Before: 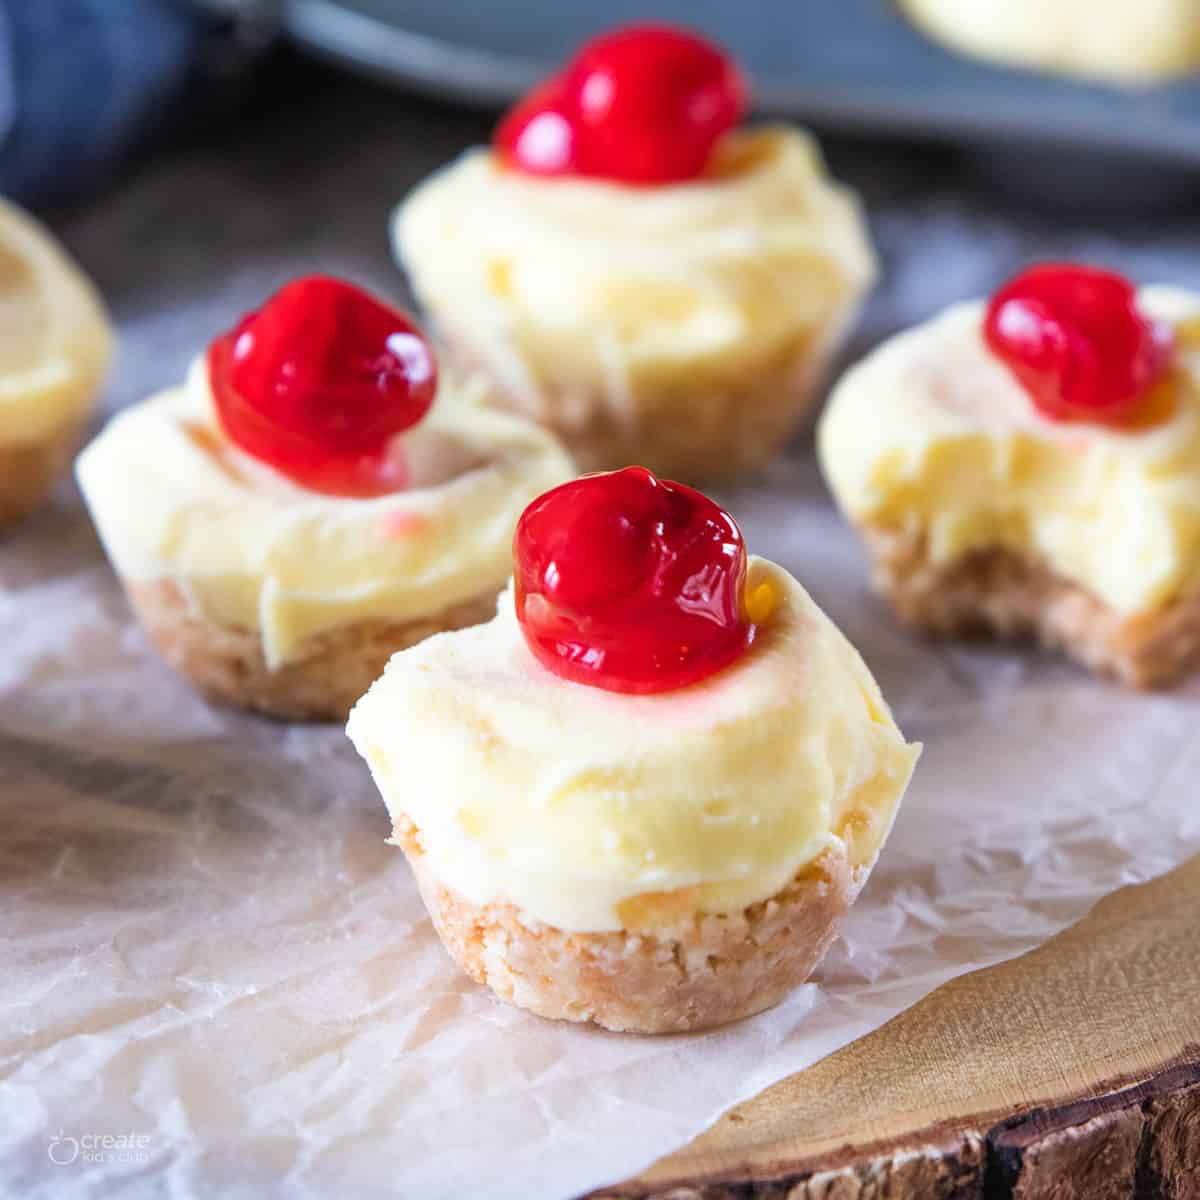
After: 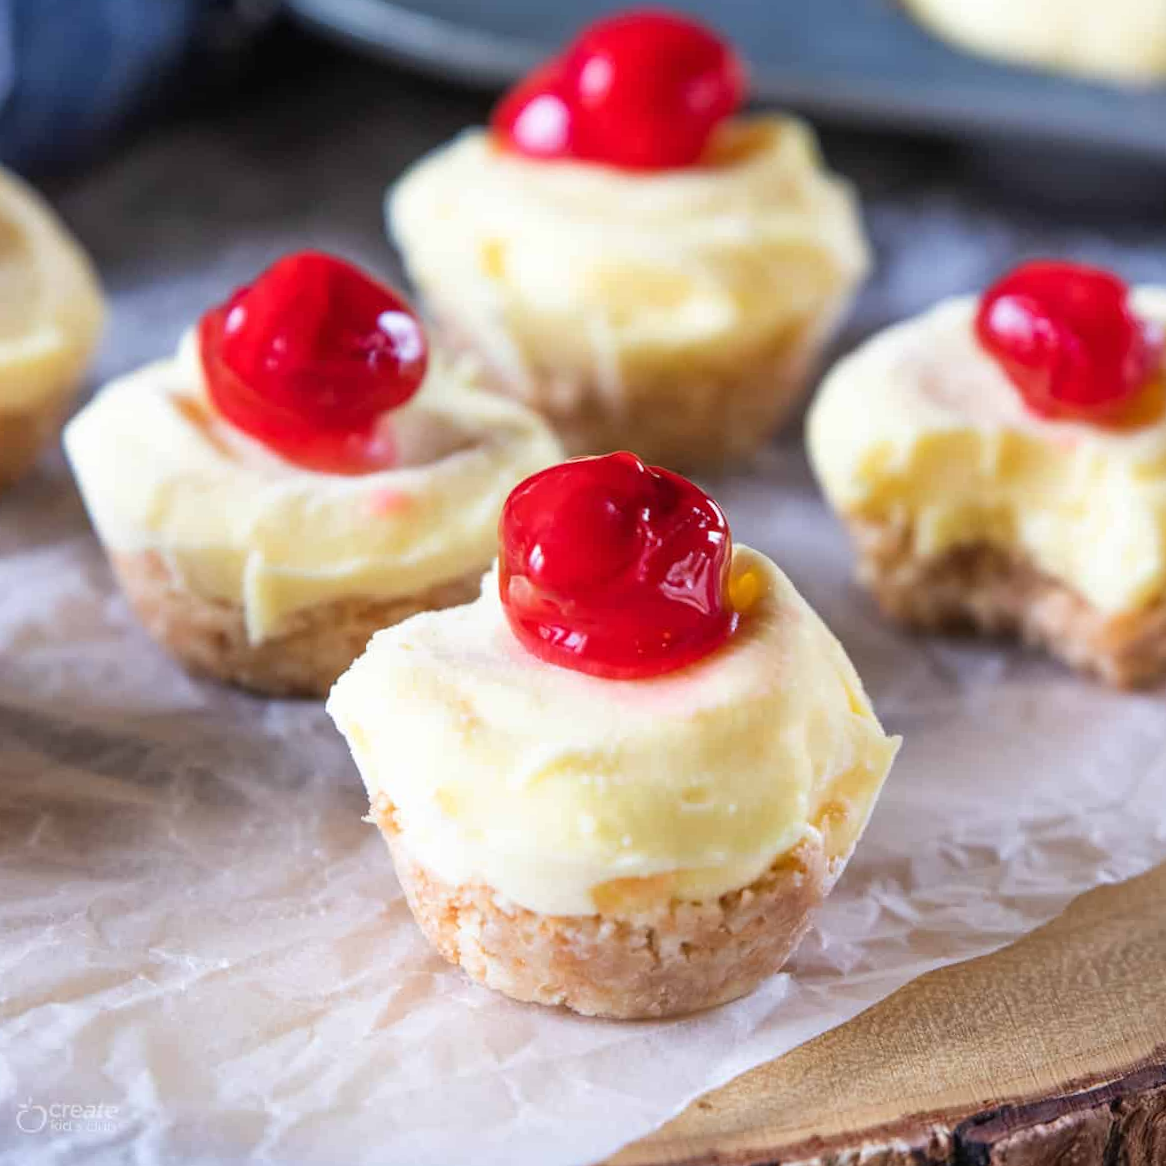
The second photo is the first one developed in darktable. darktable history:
crop and rotate: angle -1.67°
